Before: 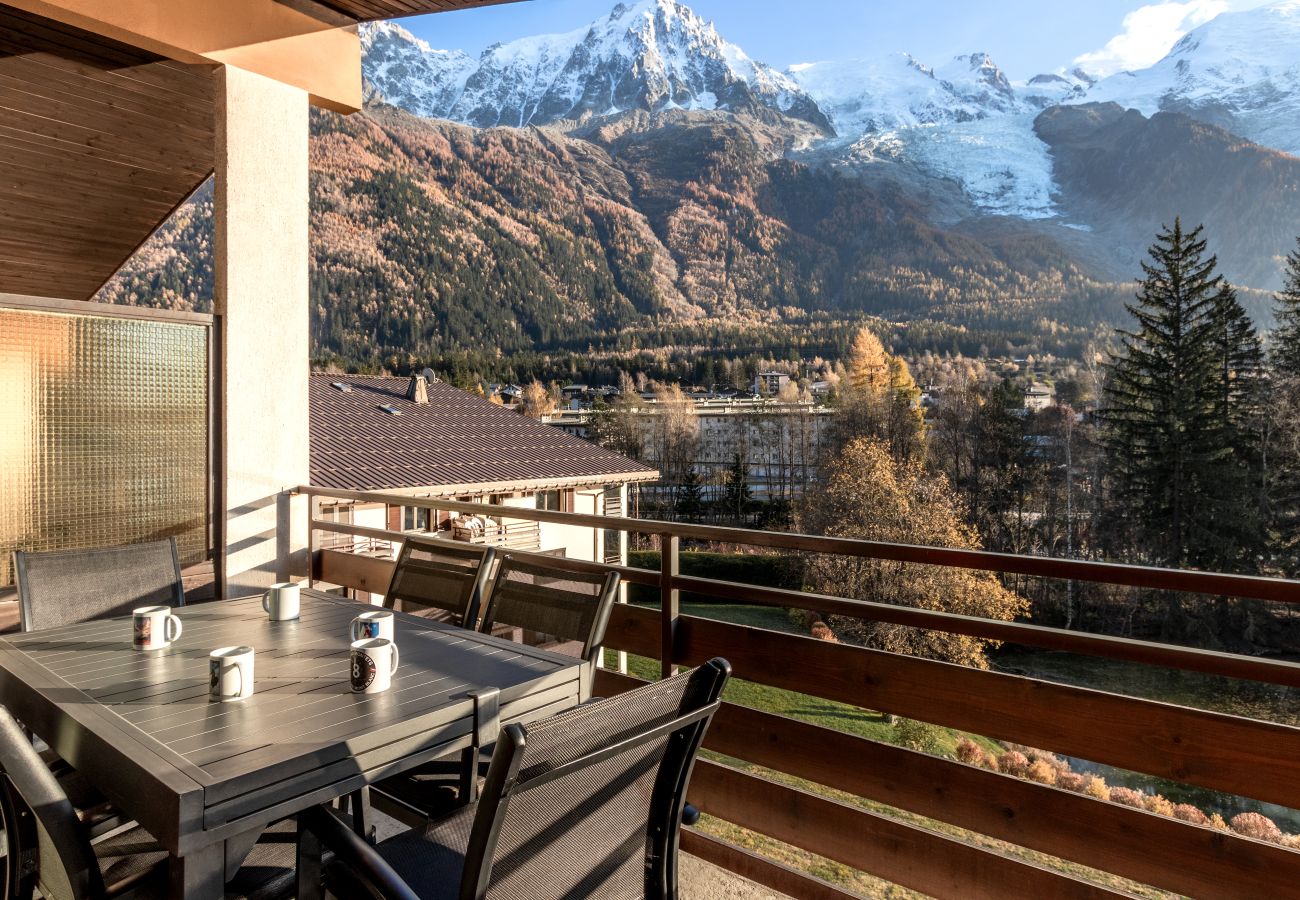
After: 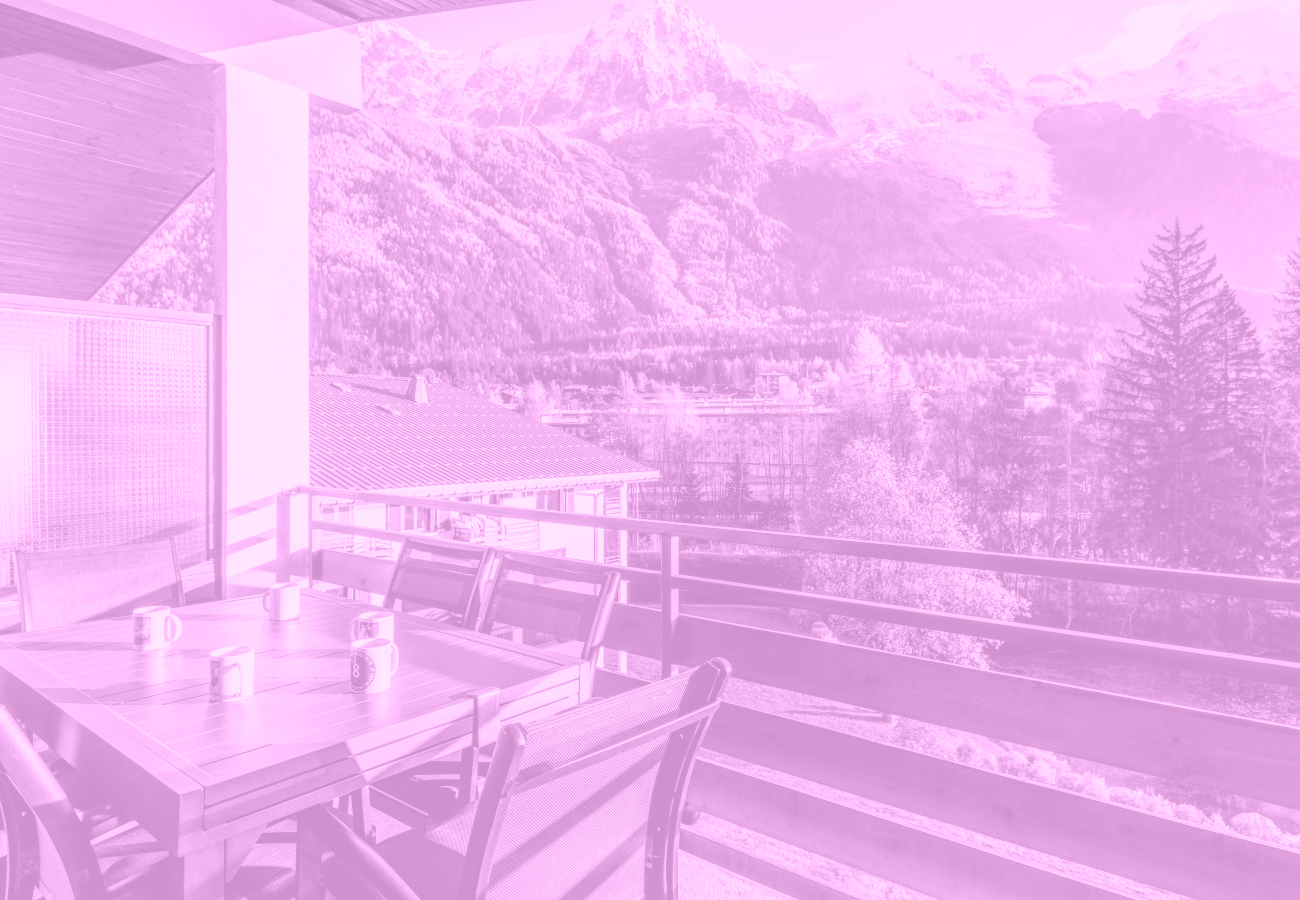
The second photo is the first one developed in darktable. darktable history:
colorize: hue 331.2°, saturation 75%, source mix 30.28%, lightness 70.52%, version 1
local contrast: on, module defaults
